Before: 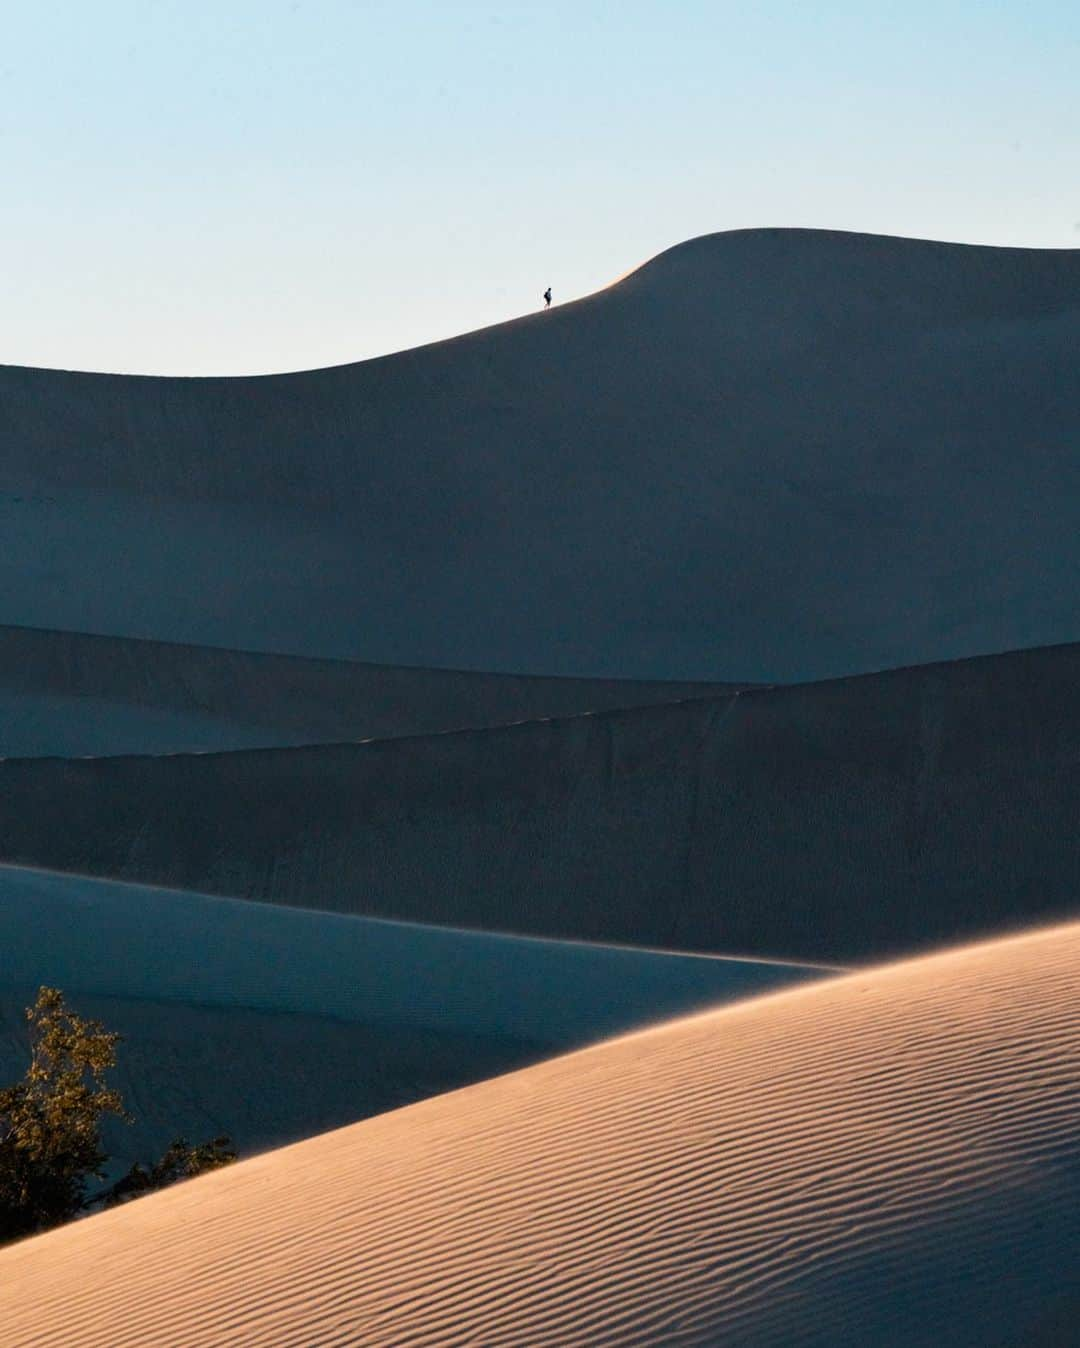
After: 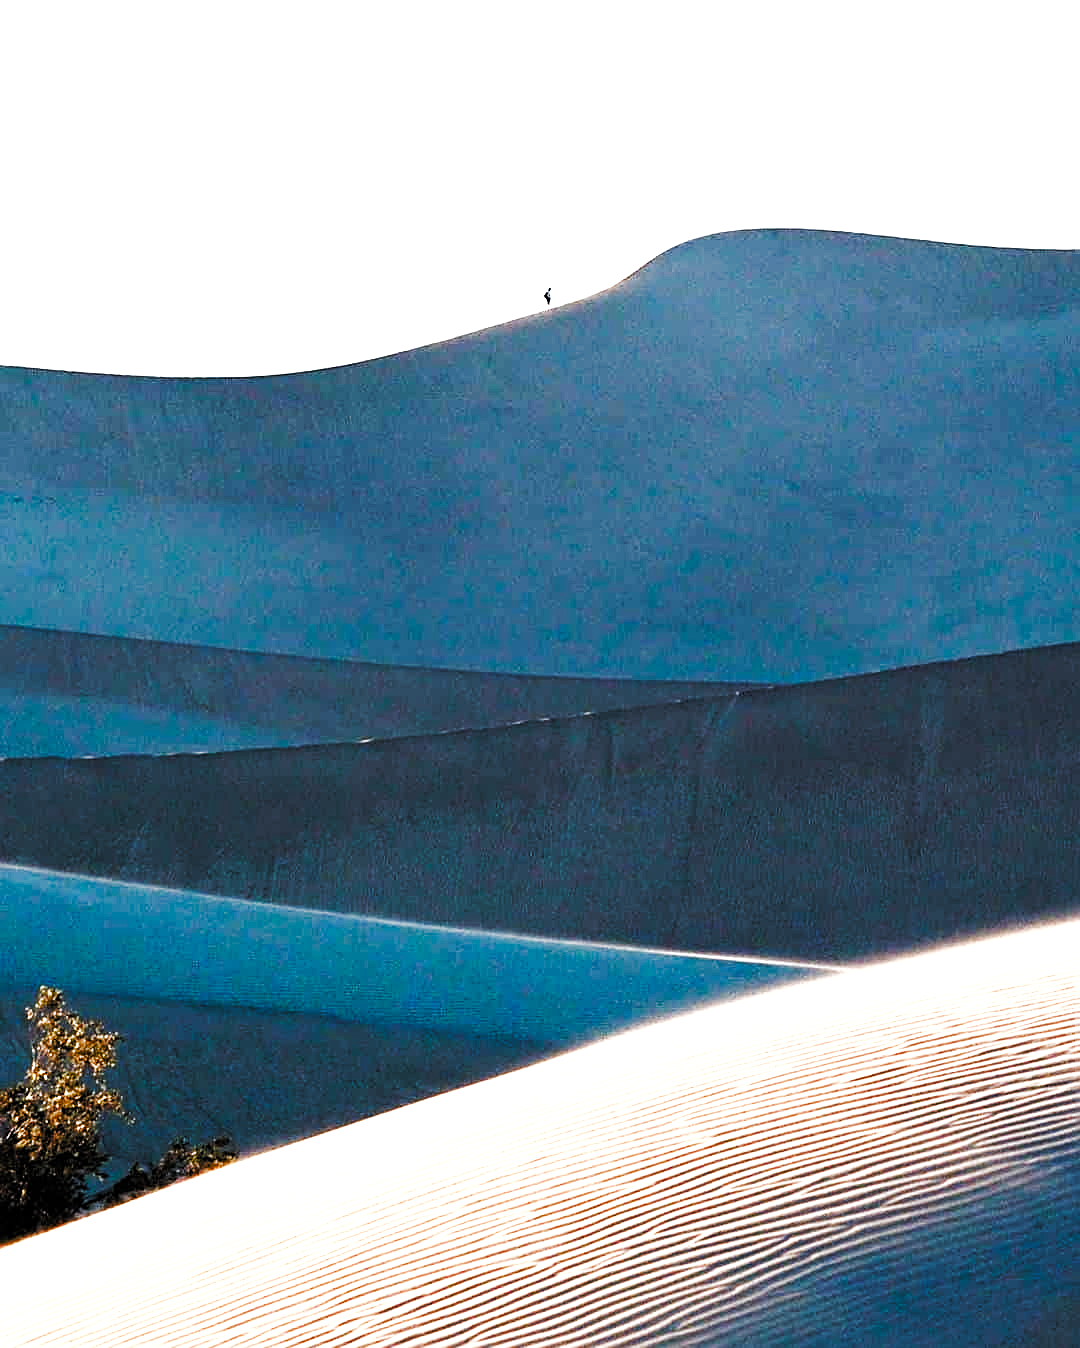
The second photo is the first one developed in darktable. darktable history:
sharpen: on, module defaults
base curve: curves: ch0 [(0, 0) (0.032, 0.025) (0.121, 0.166) (0.206, 0.329) (0.605, 0.79) (1, 1)], preserve colors none
filmic: grey point source 4.09, black point source -8.08, white point source 3.12, grey point target 18, white point target 100, output power 2.2, latitude stops 2, contrast 1.53, saturation 100, global saturation 100
